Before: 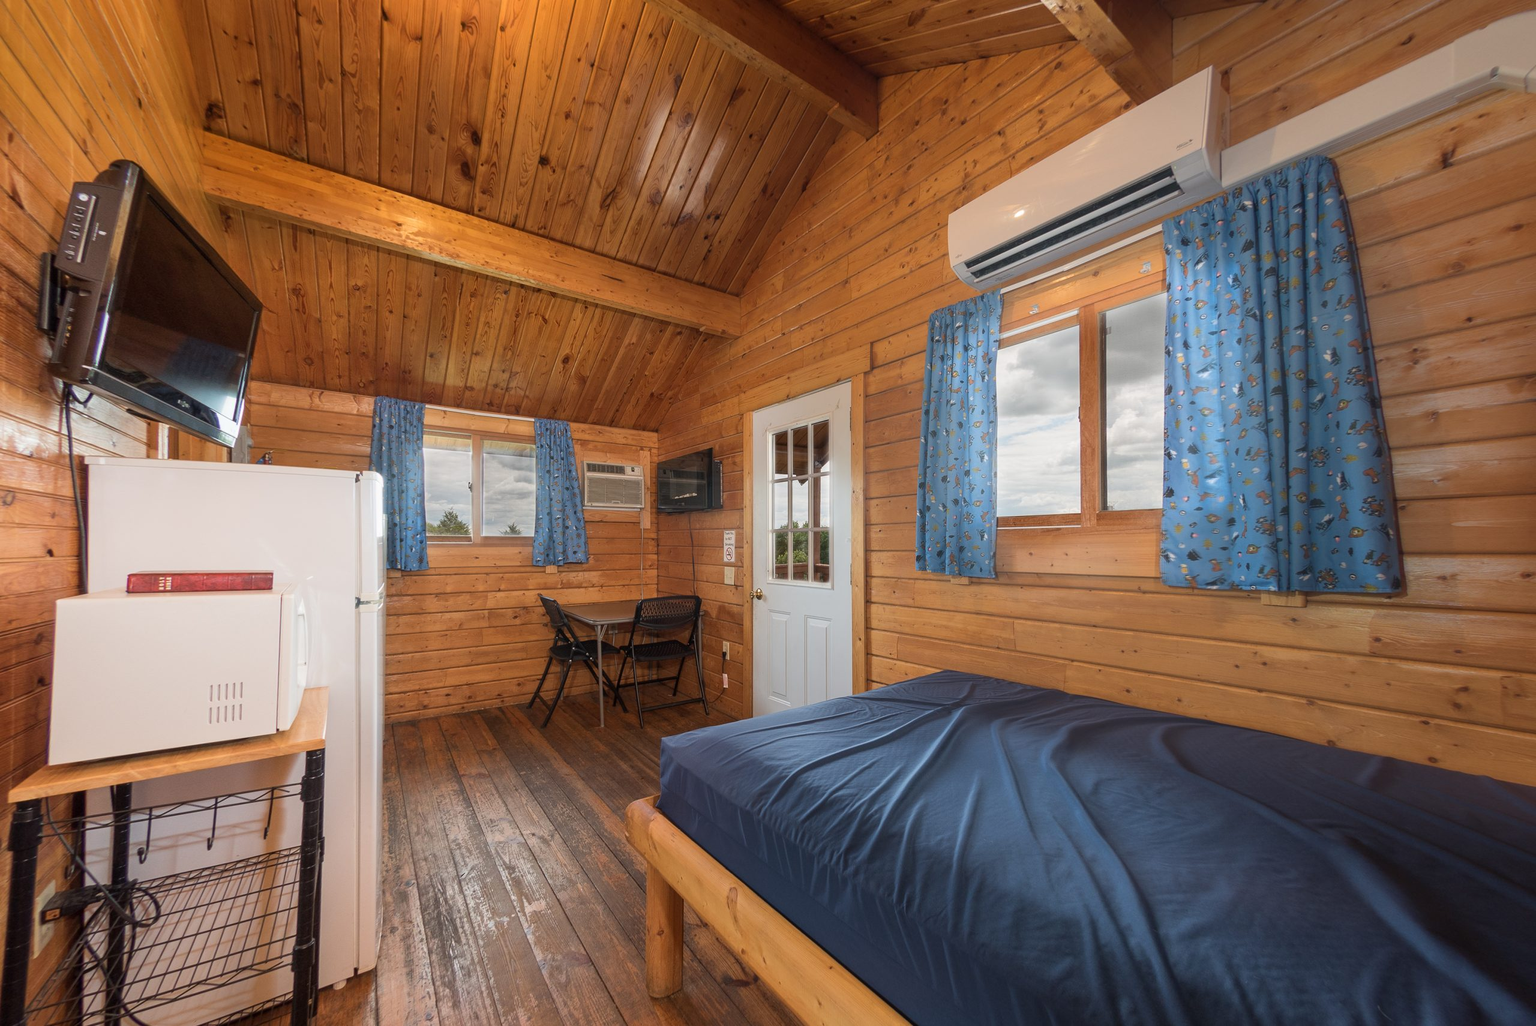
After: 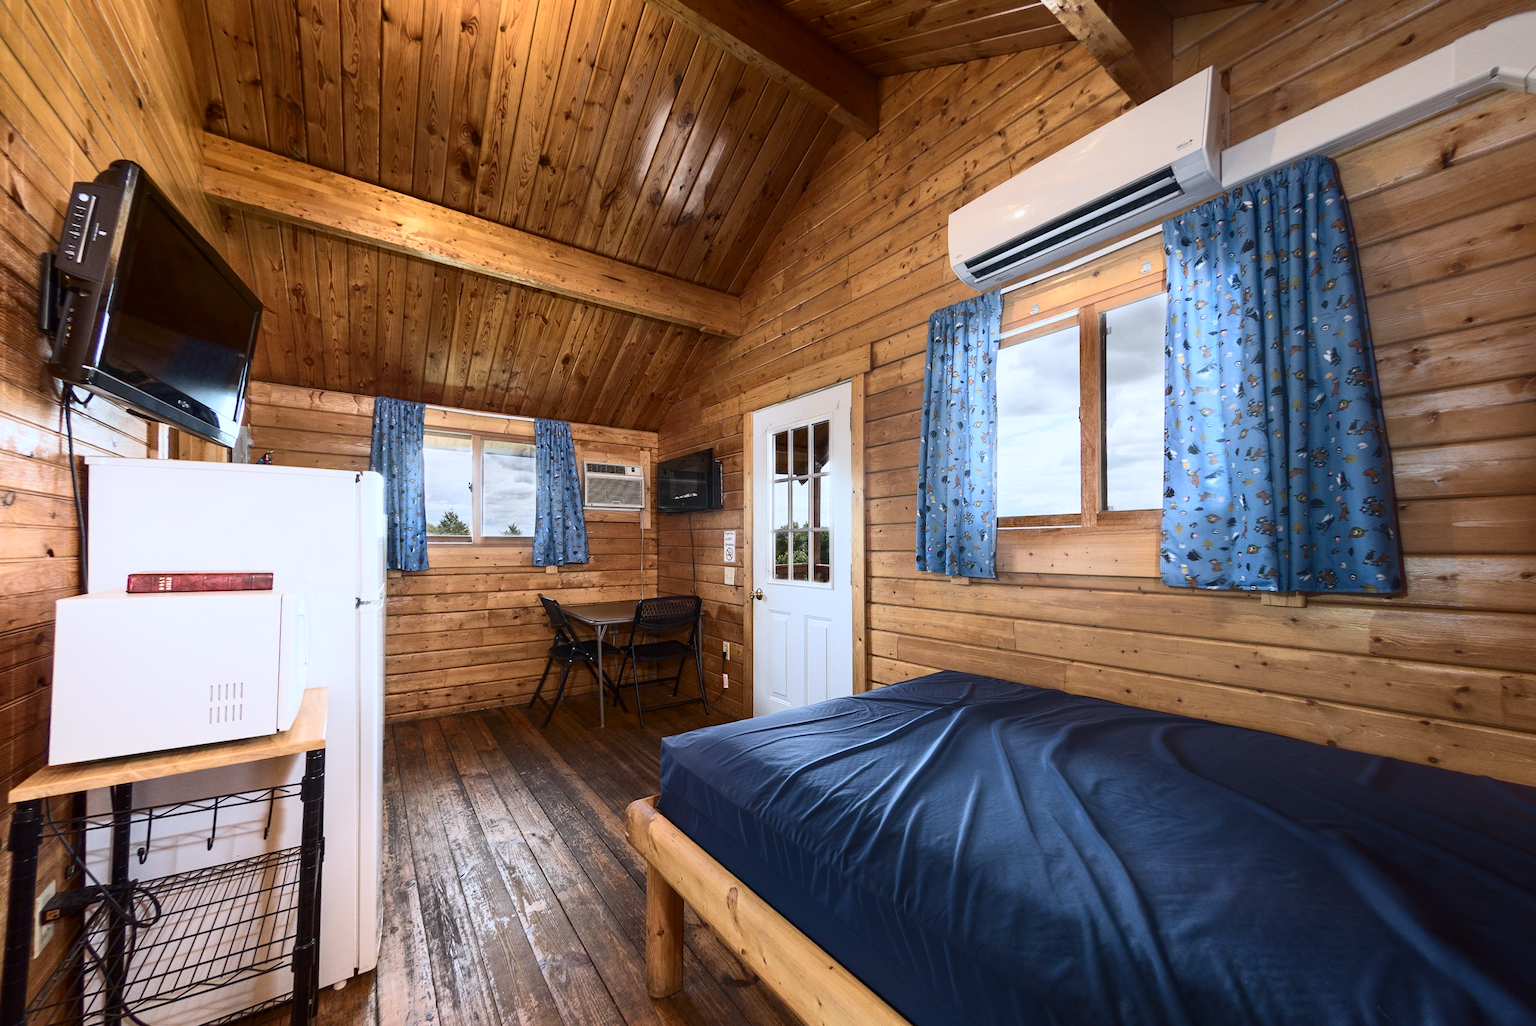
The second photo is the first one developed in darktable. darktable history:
contrast brightness saturation: contrast 0.39, brightness 0.1
base curve: curves: ch0 [(0, 0) (0.472, 0.455) (1, 1)], preserve colors none
white balance: red 0.931, blue 1.11
